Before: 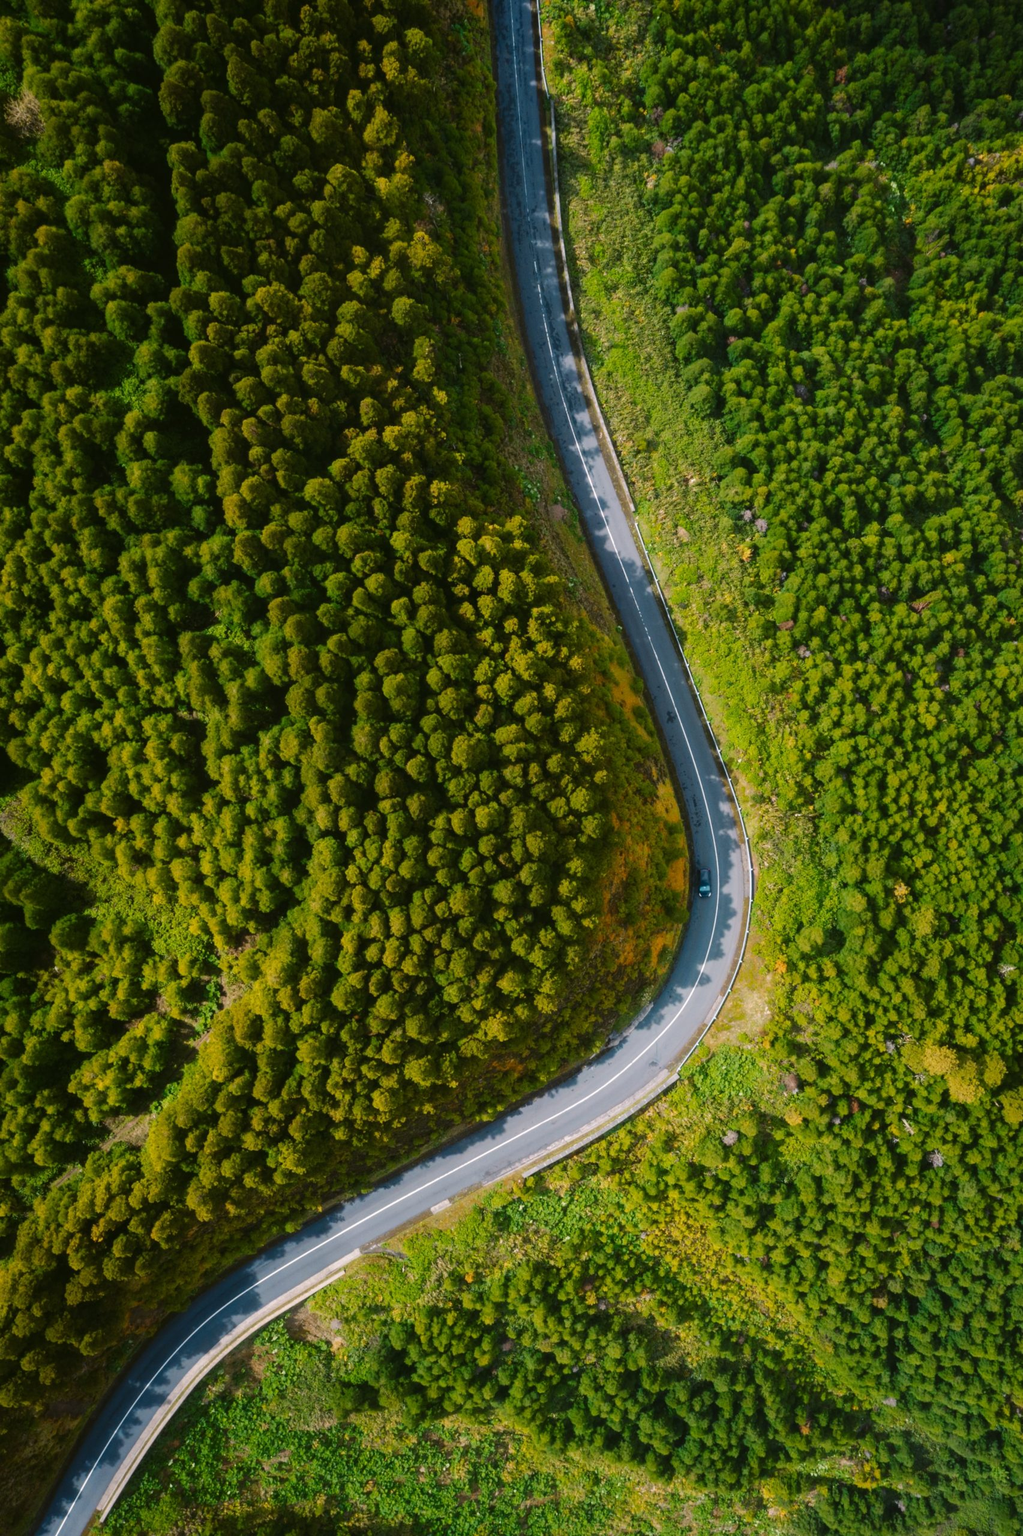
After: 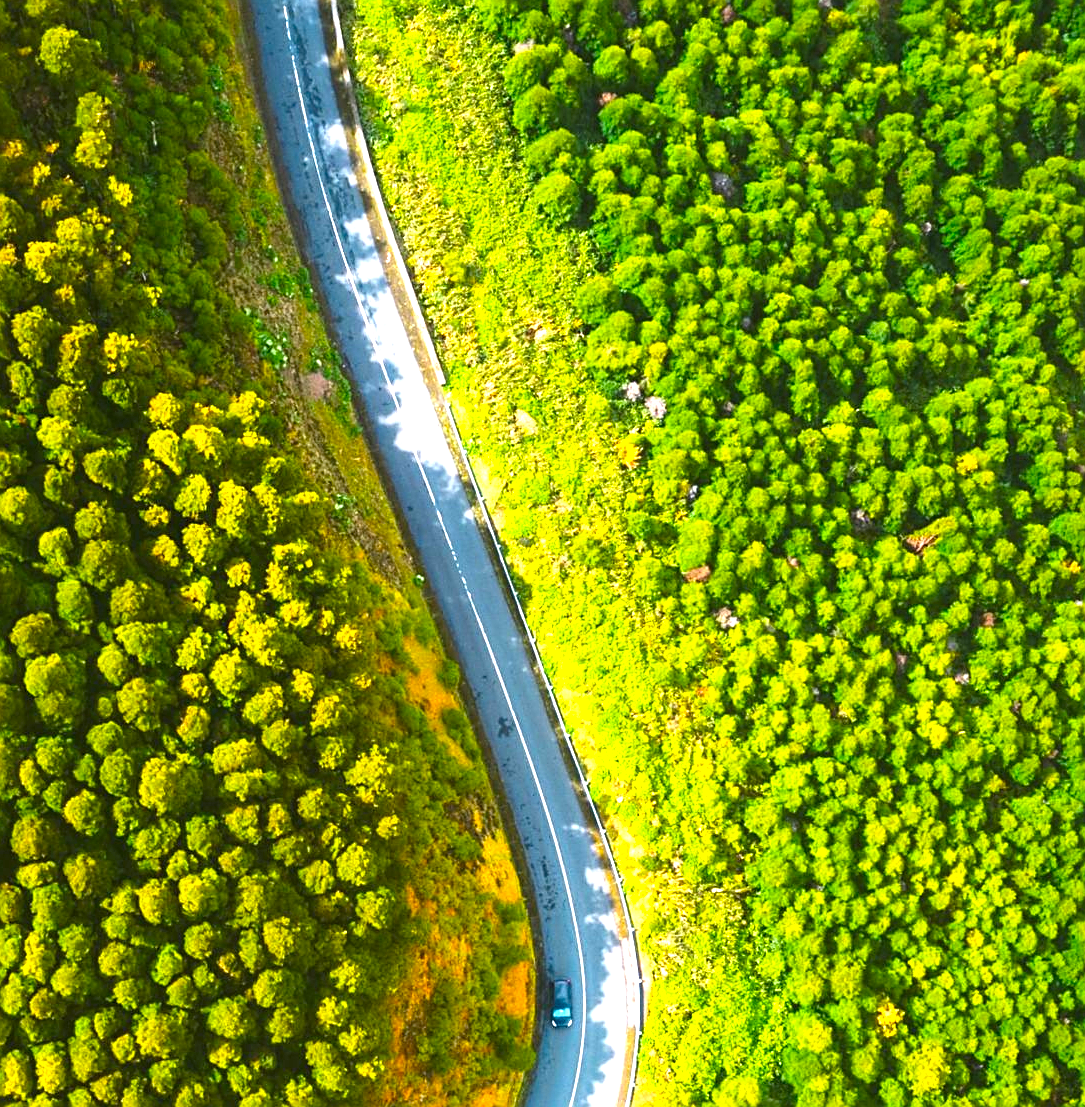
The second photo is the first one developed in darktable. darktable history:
crop: left 36.005%, top 18.293%, right 0.31%, bottom 38.444%
exposure: black level correction 0, exposure 1.741 EV, compensate exposure bias true, compensate highlight preservation false
sharpen: amount 0.575
color balance: output saturation 120%
